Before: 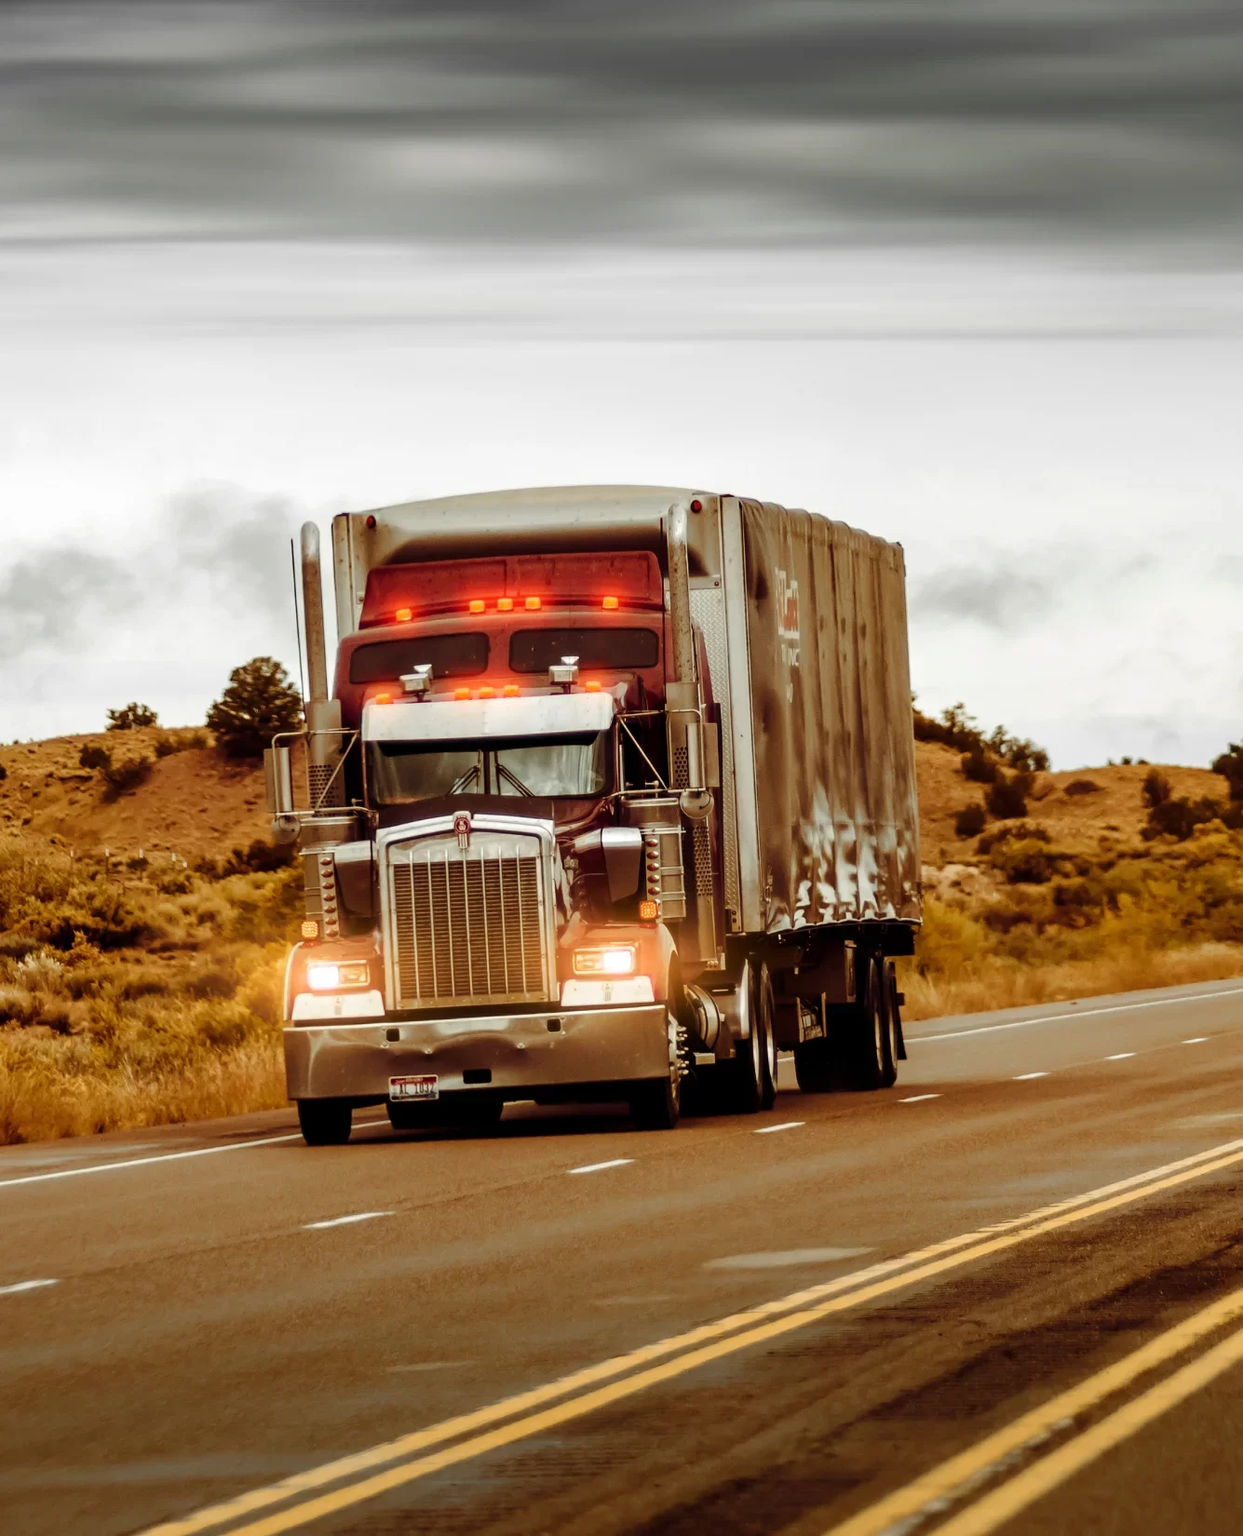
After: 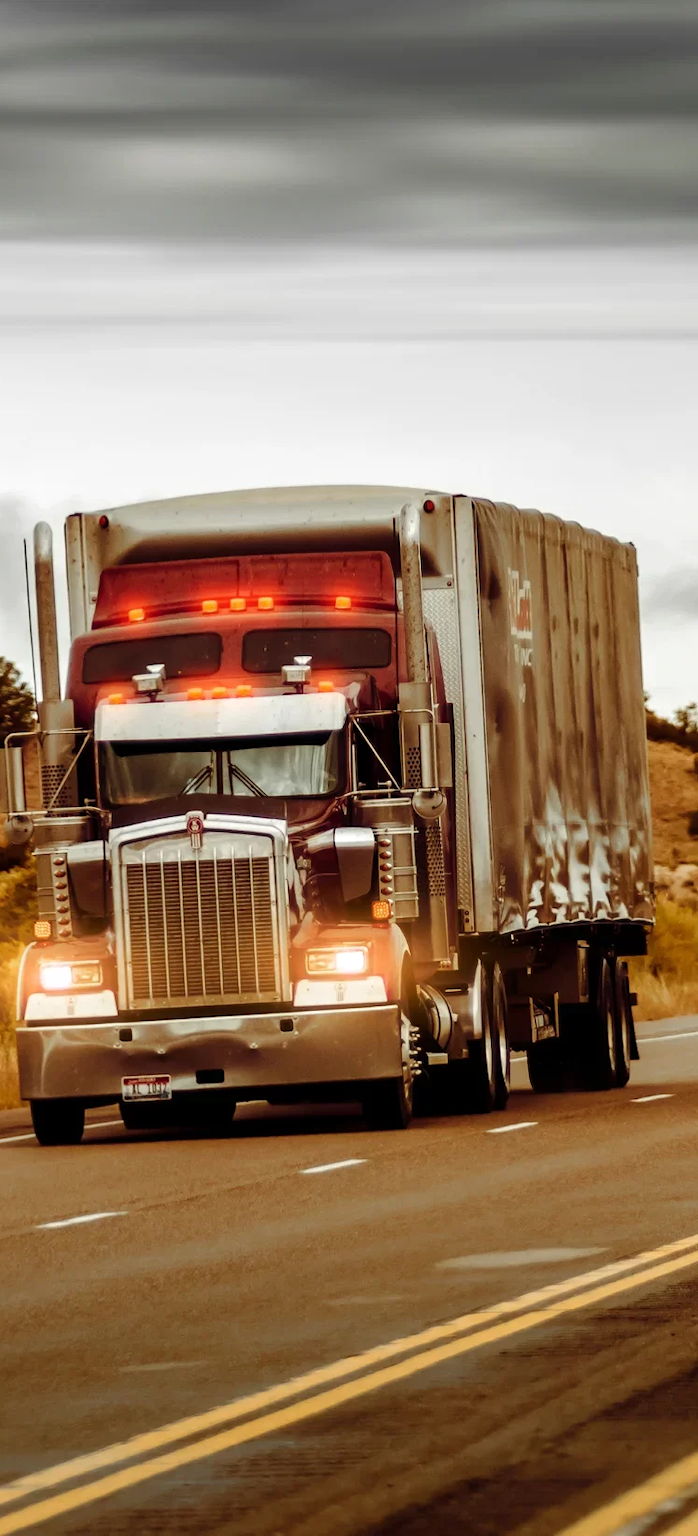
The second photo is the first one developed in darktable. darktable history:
crop: left 21.518%, right 22.27%
